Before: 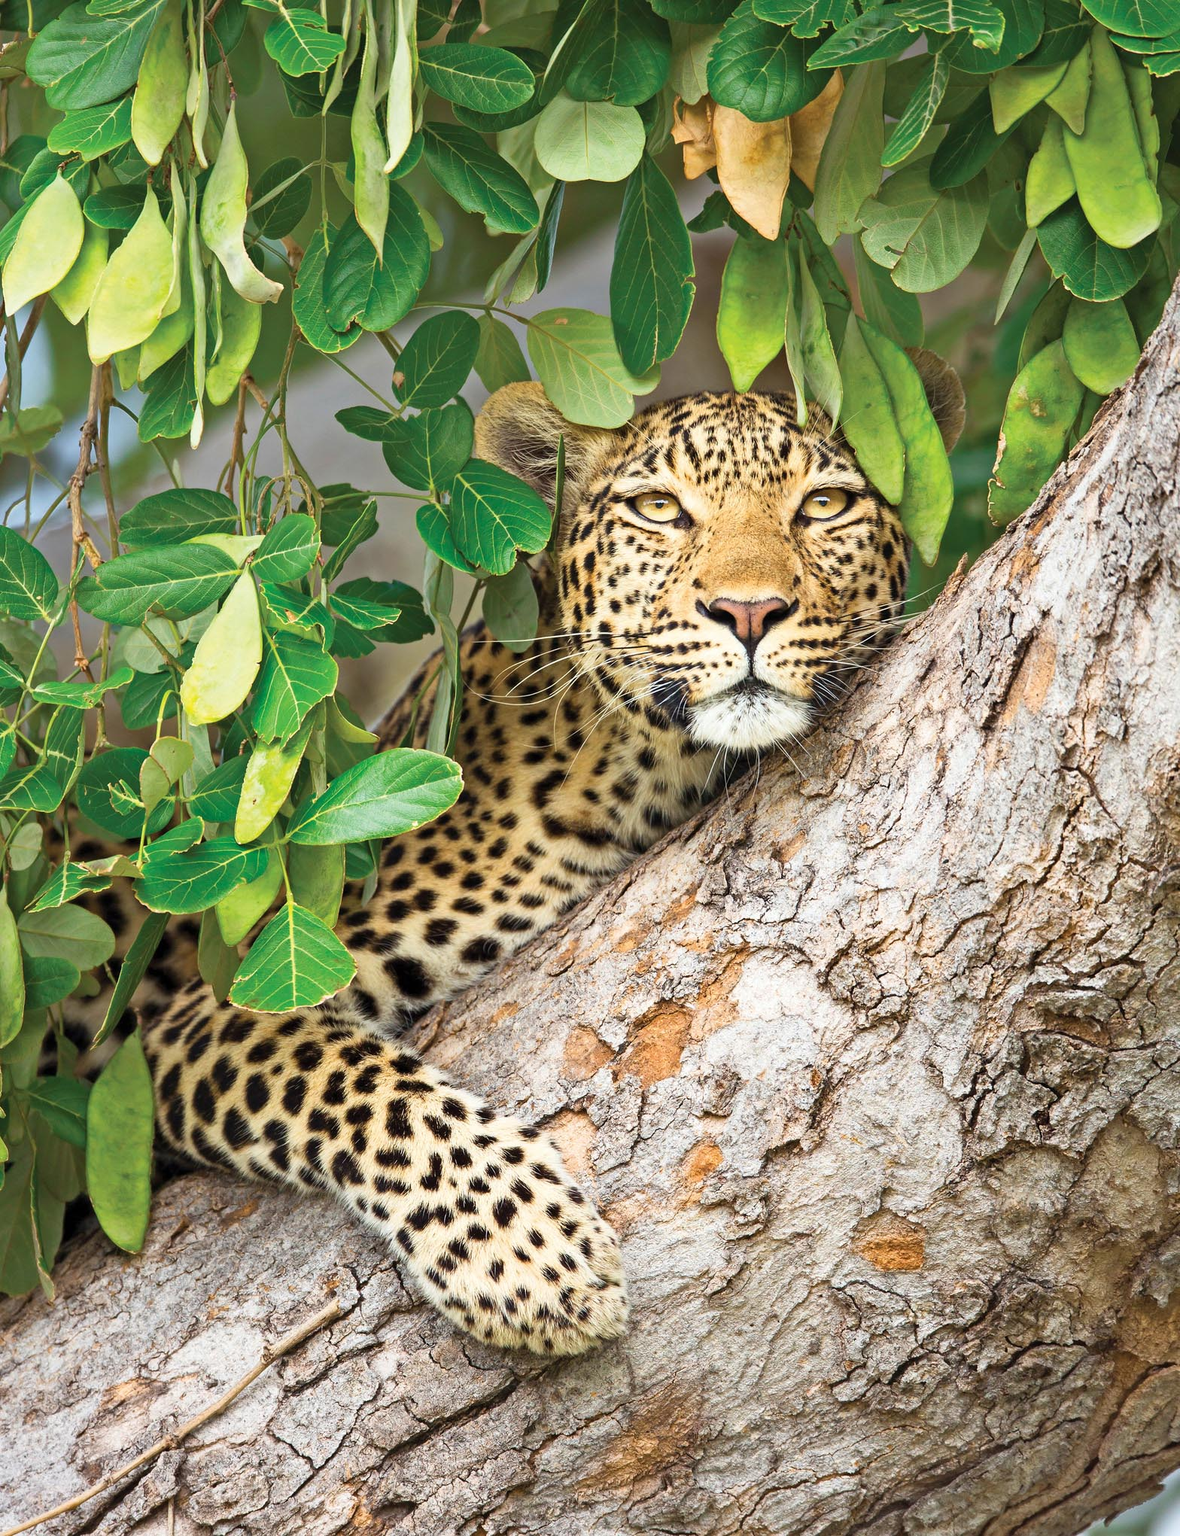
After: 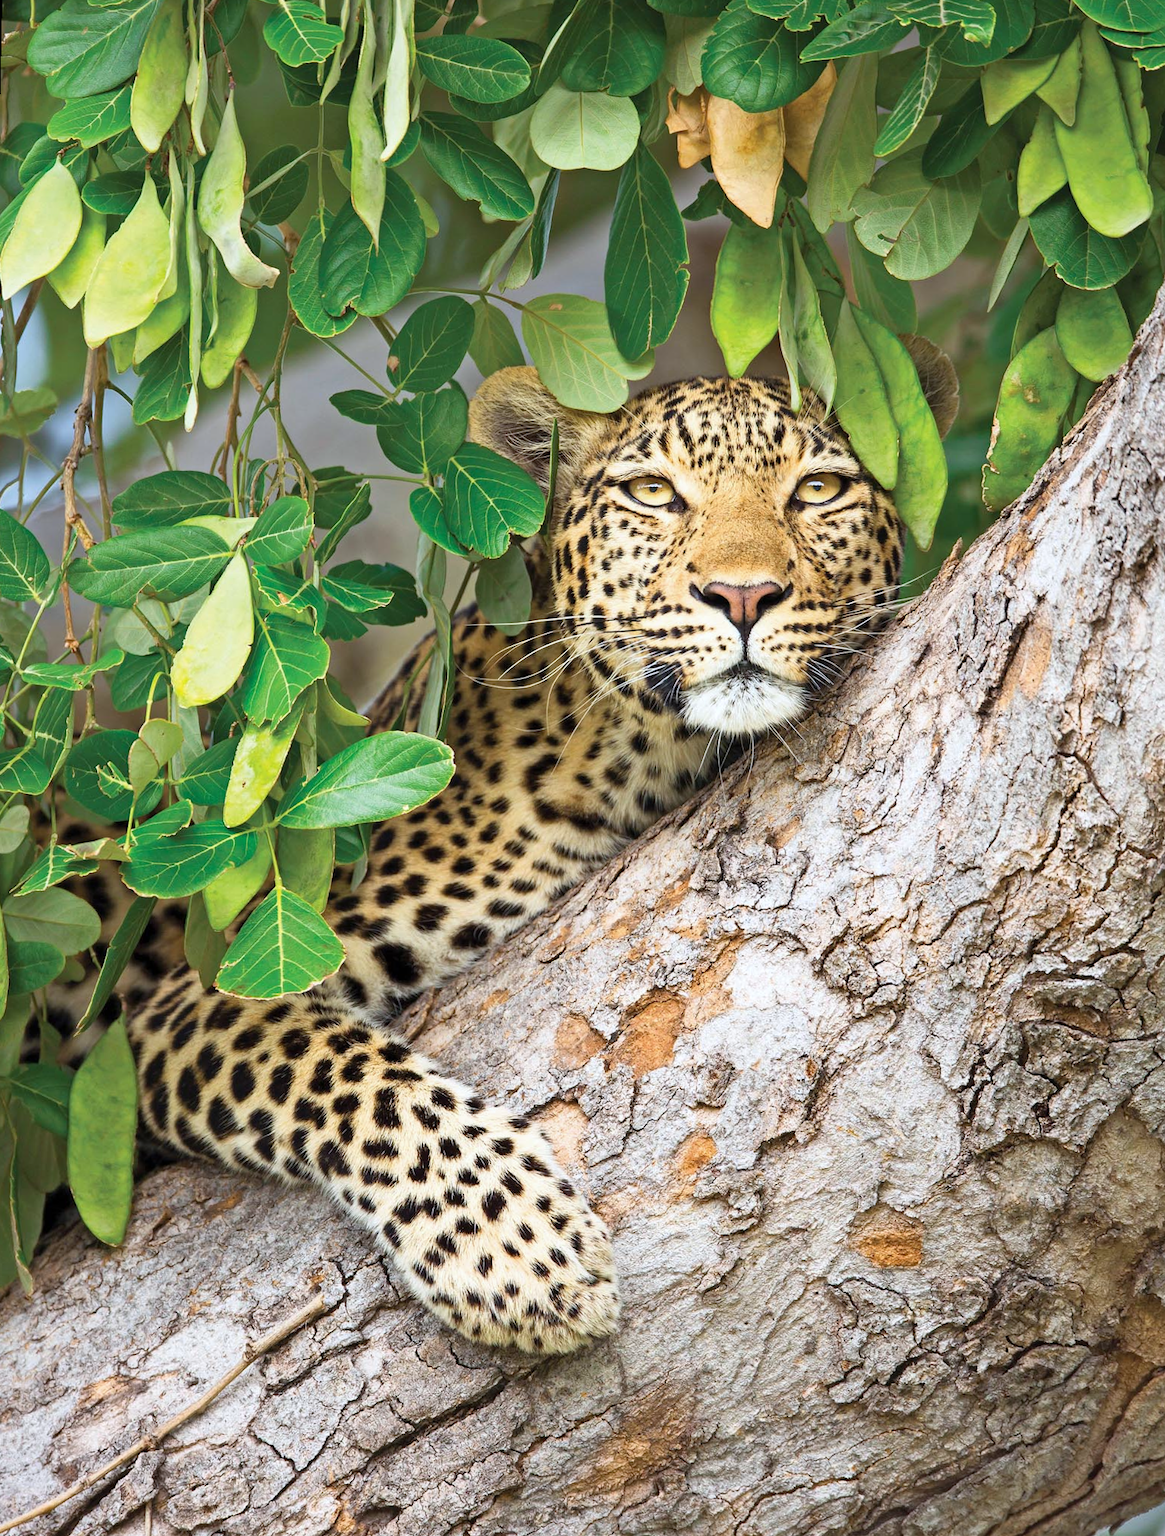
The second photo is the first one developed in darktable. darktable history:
white balance: red 0.983, blue 1.036
rotate and perspective: rotation 0.226°, lens shift (vertical) -0.042, crop left 0.023, crop right 0.982, crop top 0.006, crop bottom 0.994
